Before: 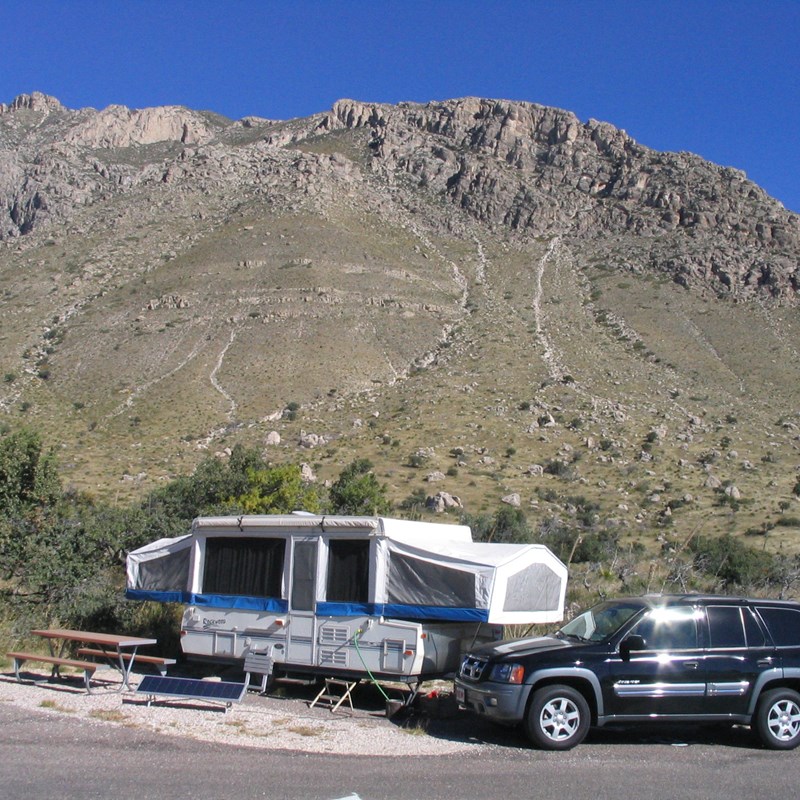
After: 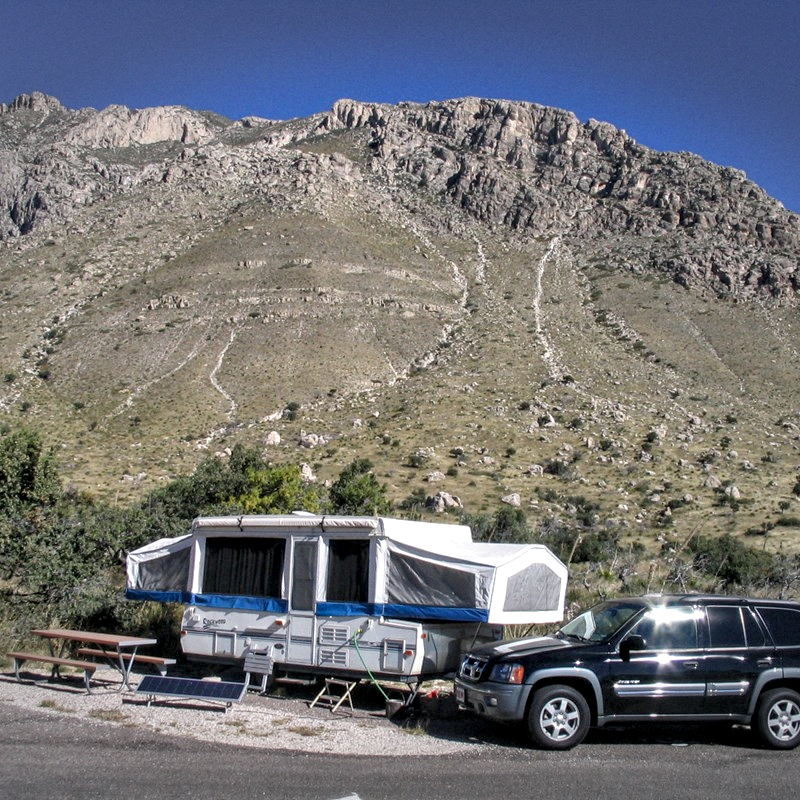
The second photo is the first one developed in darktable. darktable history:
vignetting: fall-off start 100%, brightness -0.406, saturation -0.3, width/height ratio 1.324, dithering 8-bit output, unbound false
local contrast: detail 130%
contrast equalizer: y [[0.546, 0.552, 0.554, 0.554, 0.552, 0.546], [0.5 ×6], [0.5 ×6], [0 ×6], [0 ×6]]
